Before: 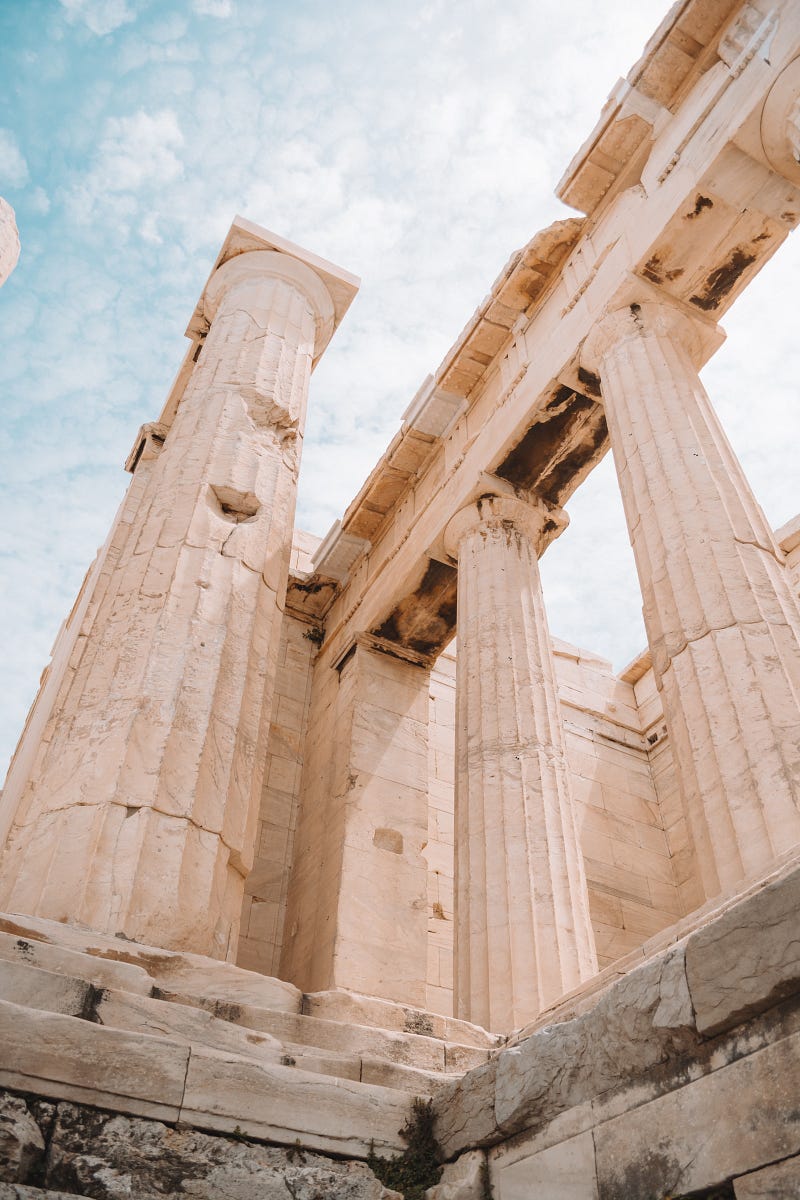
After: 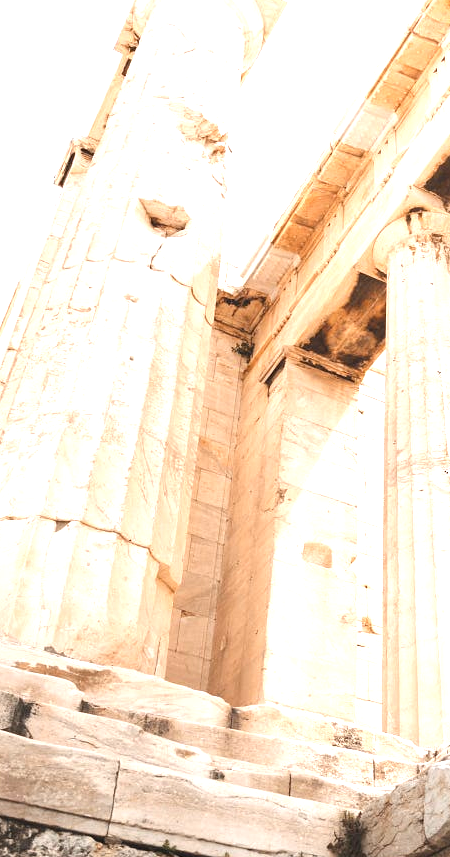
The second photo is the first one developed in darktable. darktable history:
exposure: black level correction 0, exposure 1.379 EV, compensate exposure bias true, compensate highlight preservation false
crop: left 8.966%, top 23.852%, right 34.699%, bottom 4.703%
tone equalizer: on, module defaults
